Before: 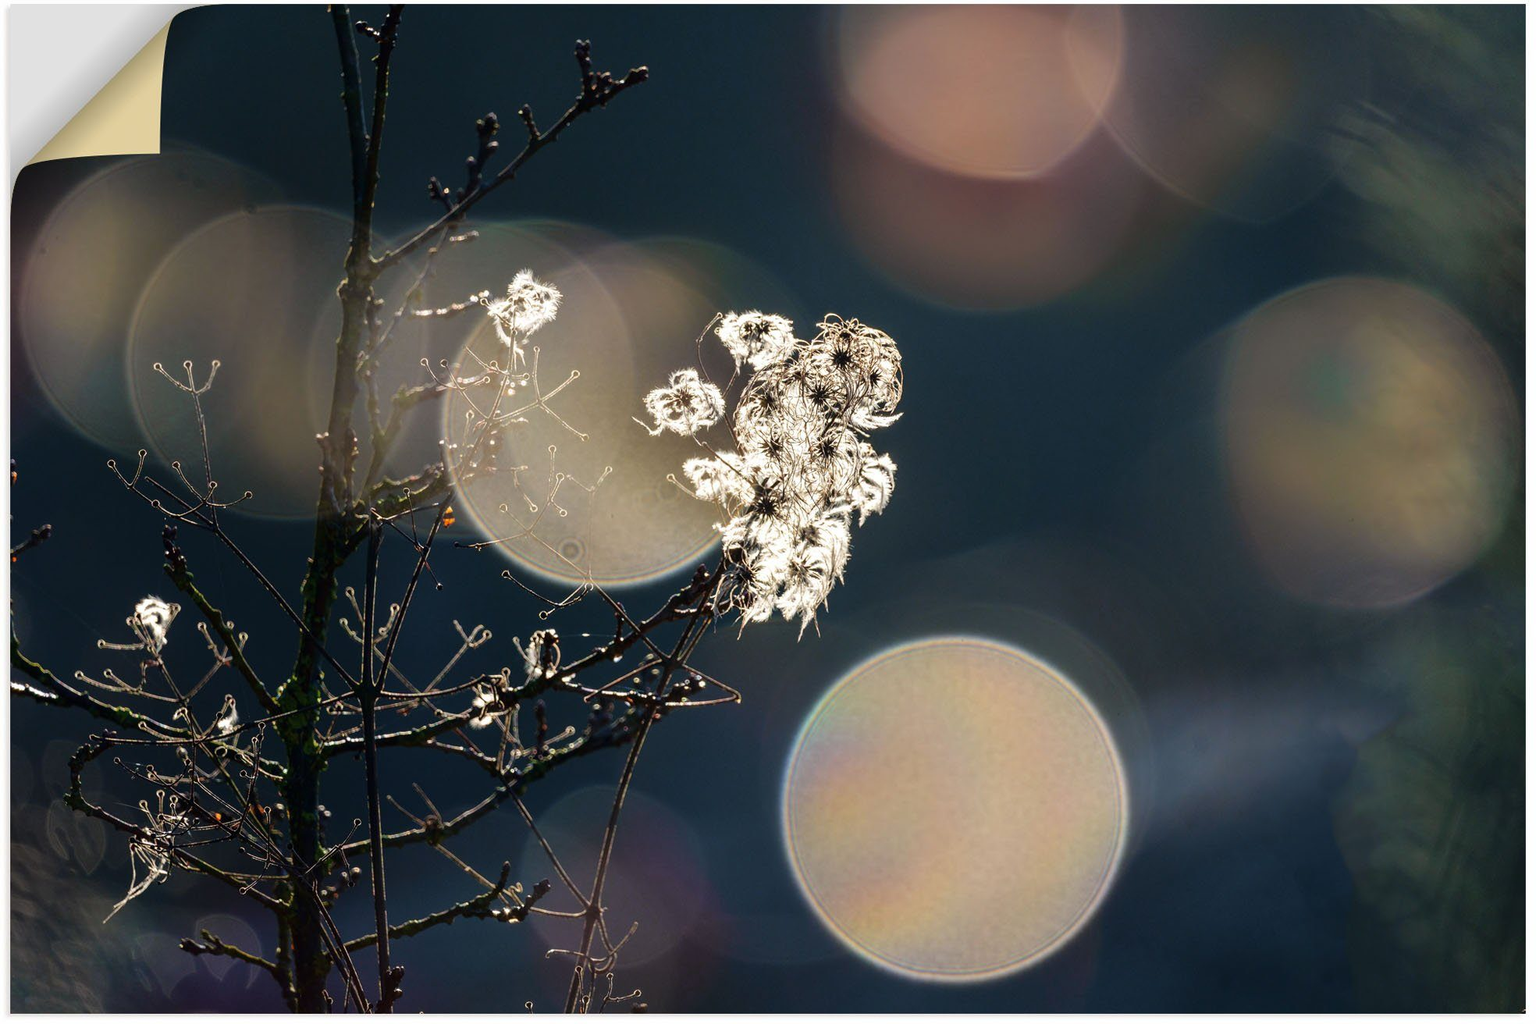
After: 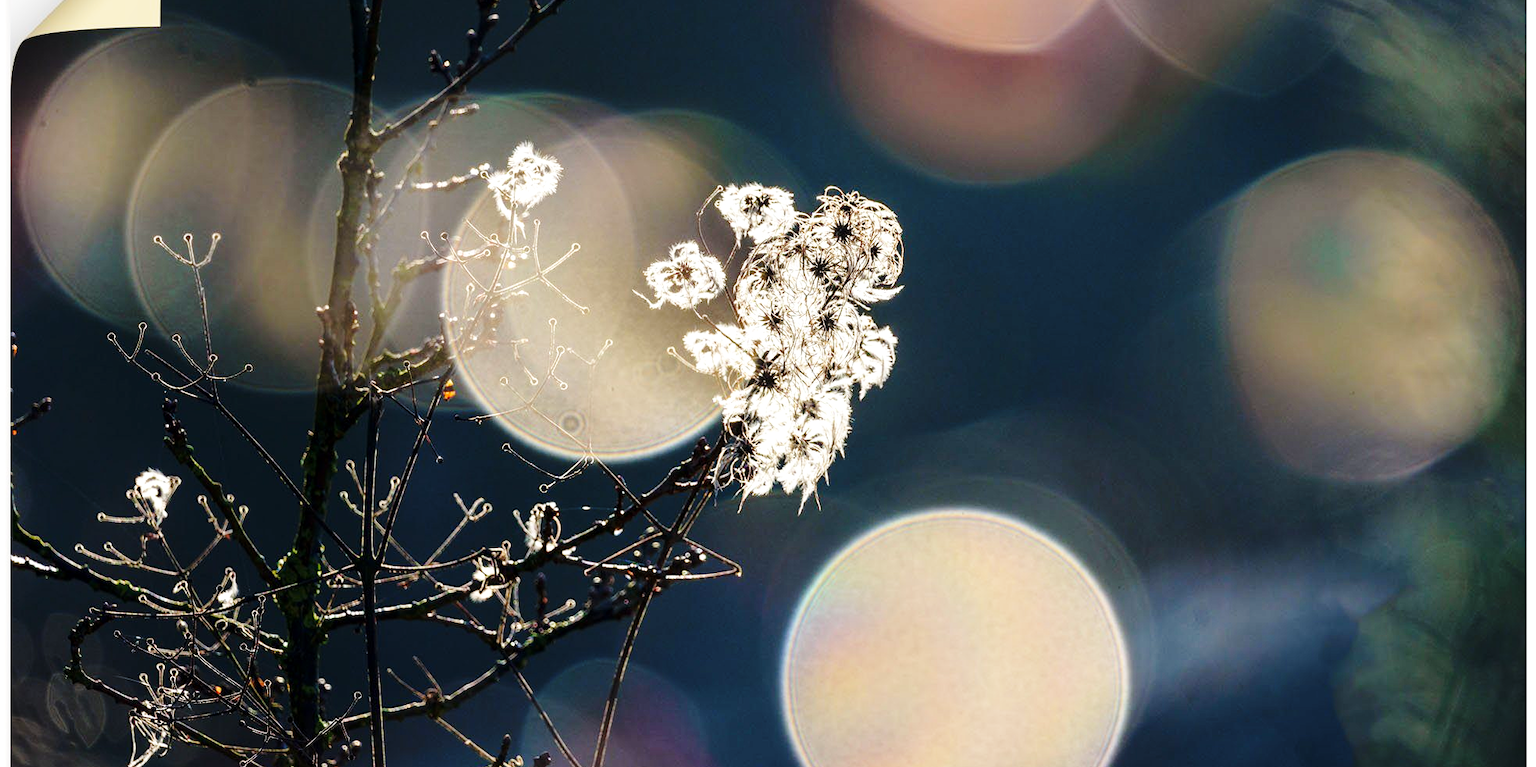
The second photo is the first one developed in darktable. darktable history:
base curve: curves: ch0 [(0, 0) (0.028, 0.03) (0.121, 0.232) (0.46, 0.748) (0.859, 0.968) (1, 1)], preserve colors none
crop and rotate: top 12.5%, bottom 12.5%
local contrast: highlights 100%, shadows 100%, detail 120%, midtone range 0.2
